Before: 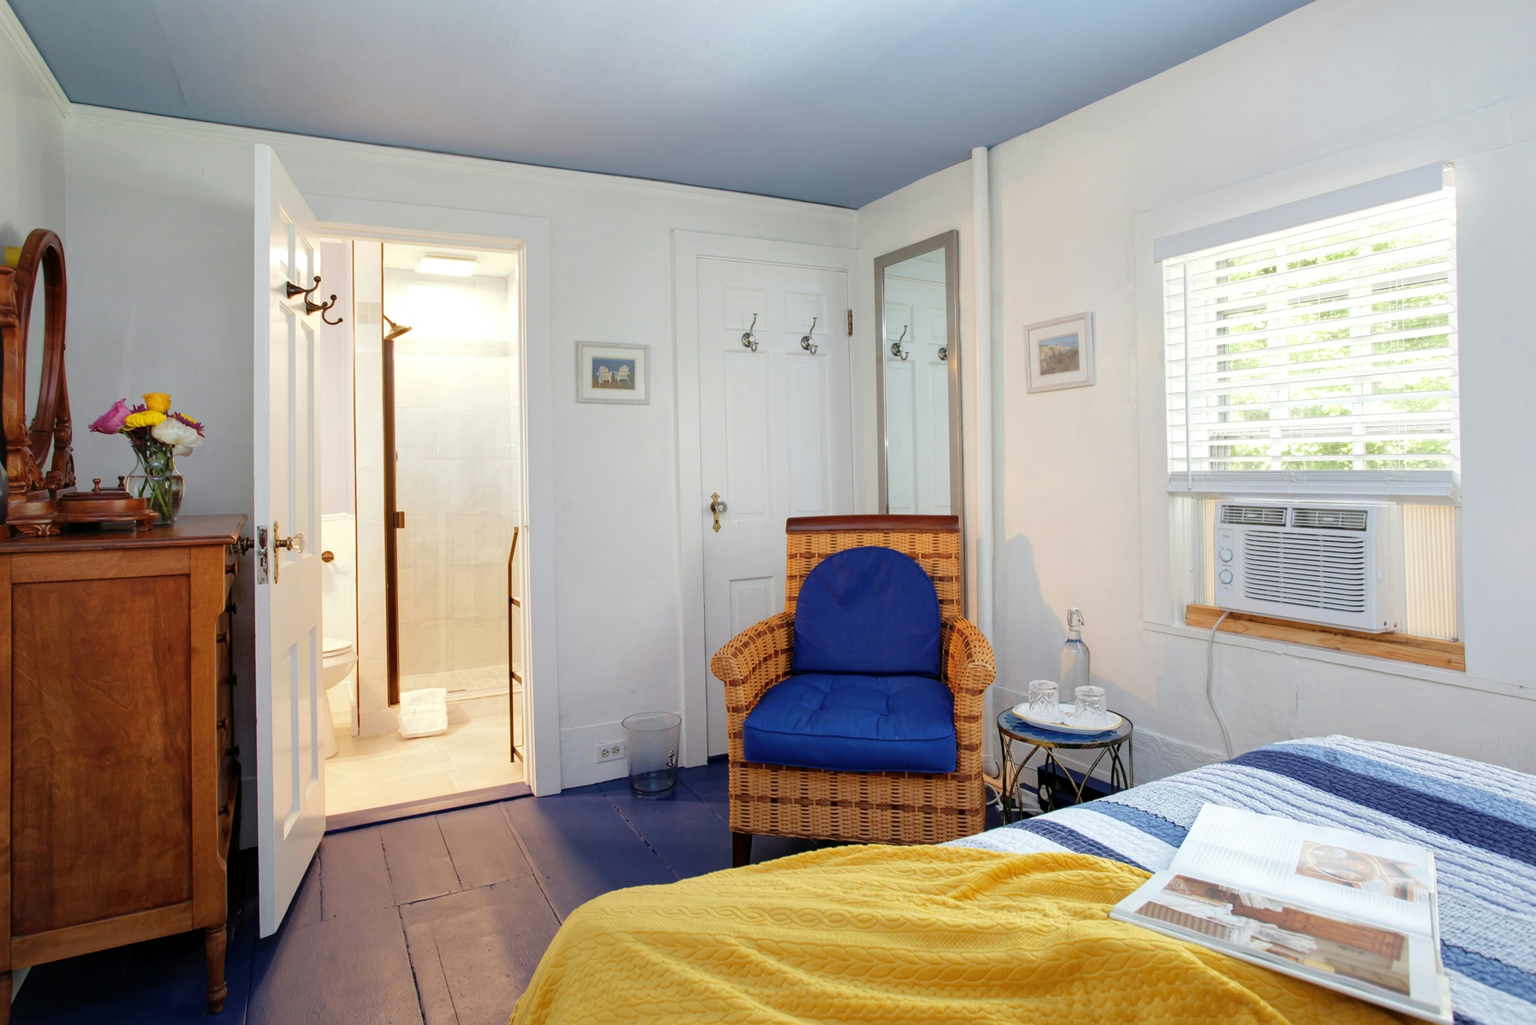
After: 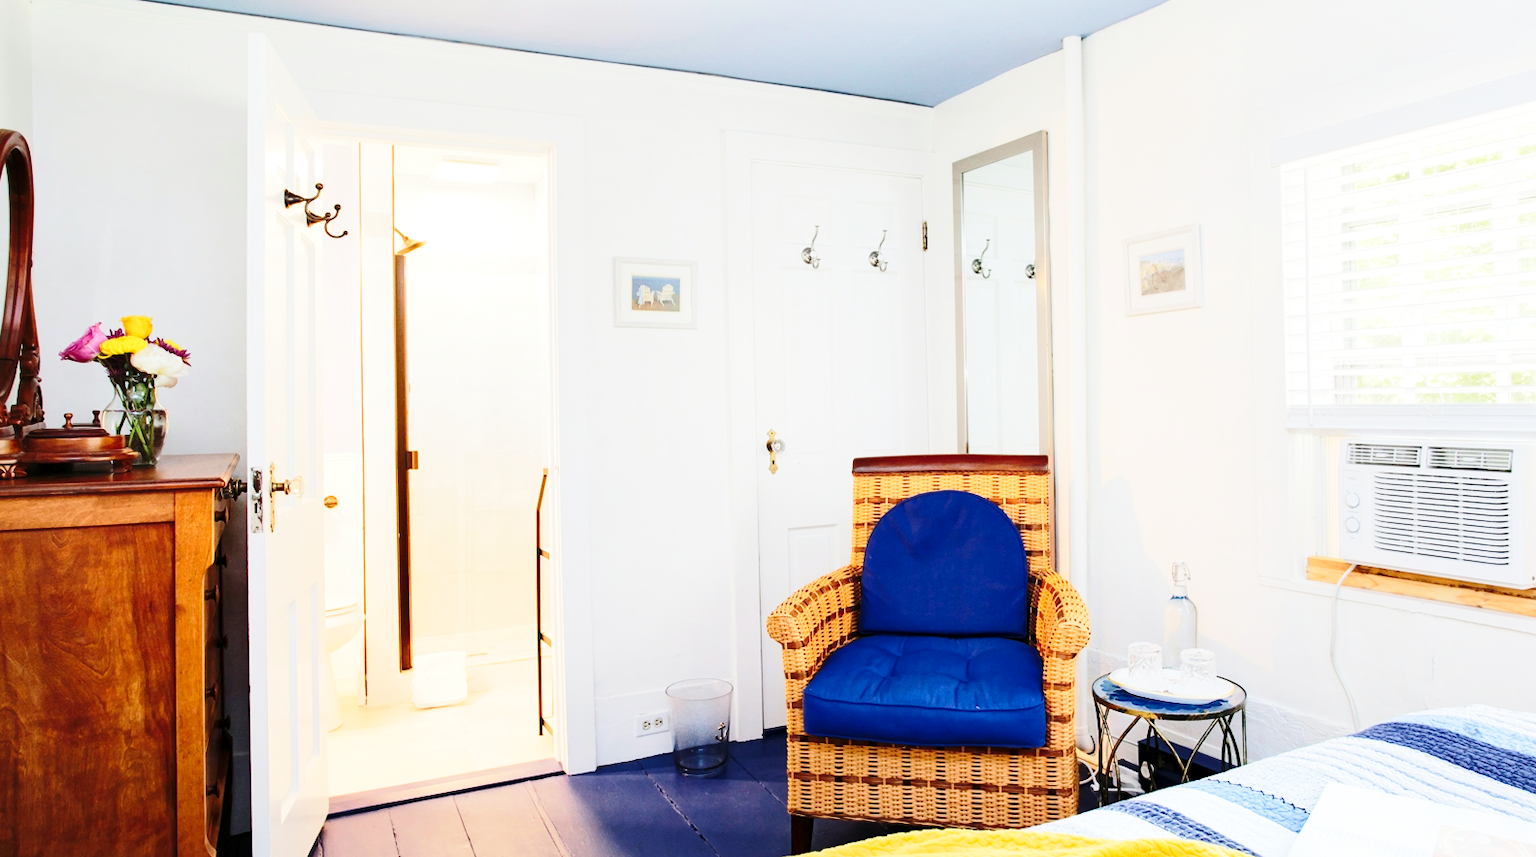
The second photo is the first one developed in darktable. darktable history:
base curve: curves: ch0 [(0, 0) (0.028, 0.03) (0.121, 0.232) (0.46, 0.748) (0.859, 0.968) (1, 1)], preserve colors none
crop and rotate: left 2.425%, top 11.305%, right 9.6%, bottom 15.08%
rgb curve: curves: ch0 [(0, 0) (0.284, 0.292) (0.505, 0.644) (1, 1)], compensate middle gray true
